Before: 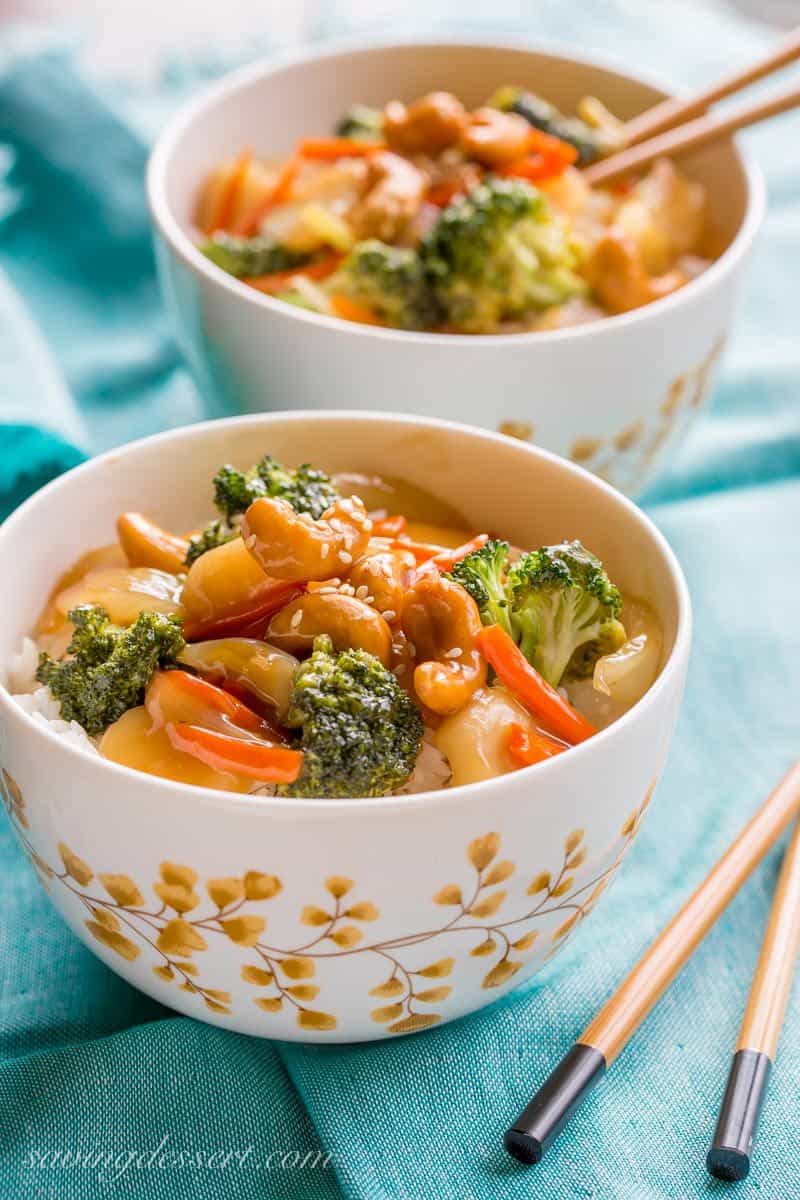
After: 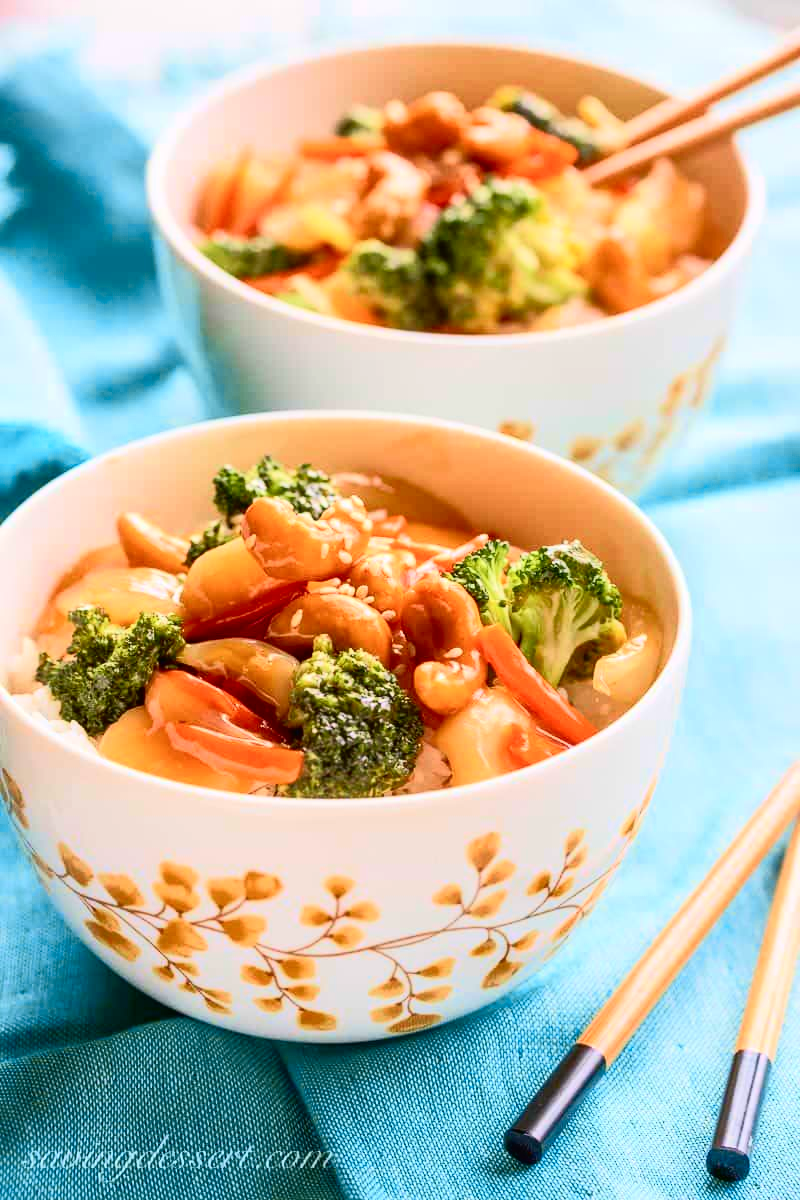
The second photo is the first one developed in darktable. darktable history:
tone curve: curves: ch0 [(0, 0.013) (0.074, 0.044) (0.251, 0.234) (0.472, 0.511) (0.63, 0.752) (0.746, 0.866) (0.899, 0.956) (1, 1)]; ch1 [(0, 0) (0.08, 0.08) (0.347, 0.394) (0.455, 0.441) (0.5, 0.5) (0.517, 0.53) (0.563, 0.611) (0.617, 0.682) (0.756, 0.788) (0.92, 0.92) (1, 1)]; ch2 [(0, 0) (0.096, 0.056) (0.304, 0.204) (0.5, 0.5) (0.539, 0.575) (0.597, 0.644) (0.92, 0.92) (1, 1)], color space Lab, independent channels, preserve colors none
color zones: curves: ch0 [(0, 0.5) (0.143, 0.5) (0.286, 0.5) (0.429, 0.5) (0.571, 0.5) (0.714, 0.476) (0.857, 0.5) (1, 0.5)]; ch2 [(0, 0.5) (0.143, 0.5) (0.286, 0.5) (0.429, 0.5) (0.571, 0.5) (0.714, 0.487) (0.857, 0.5) (1, 0.5)]
